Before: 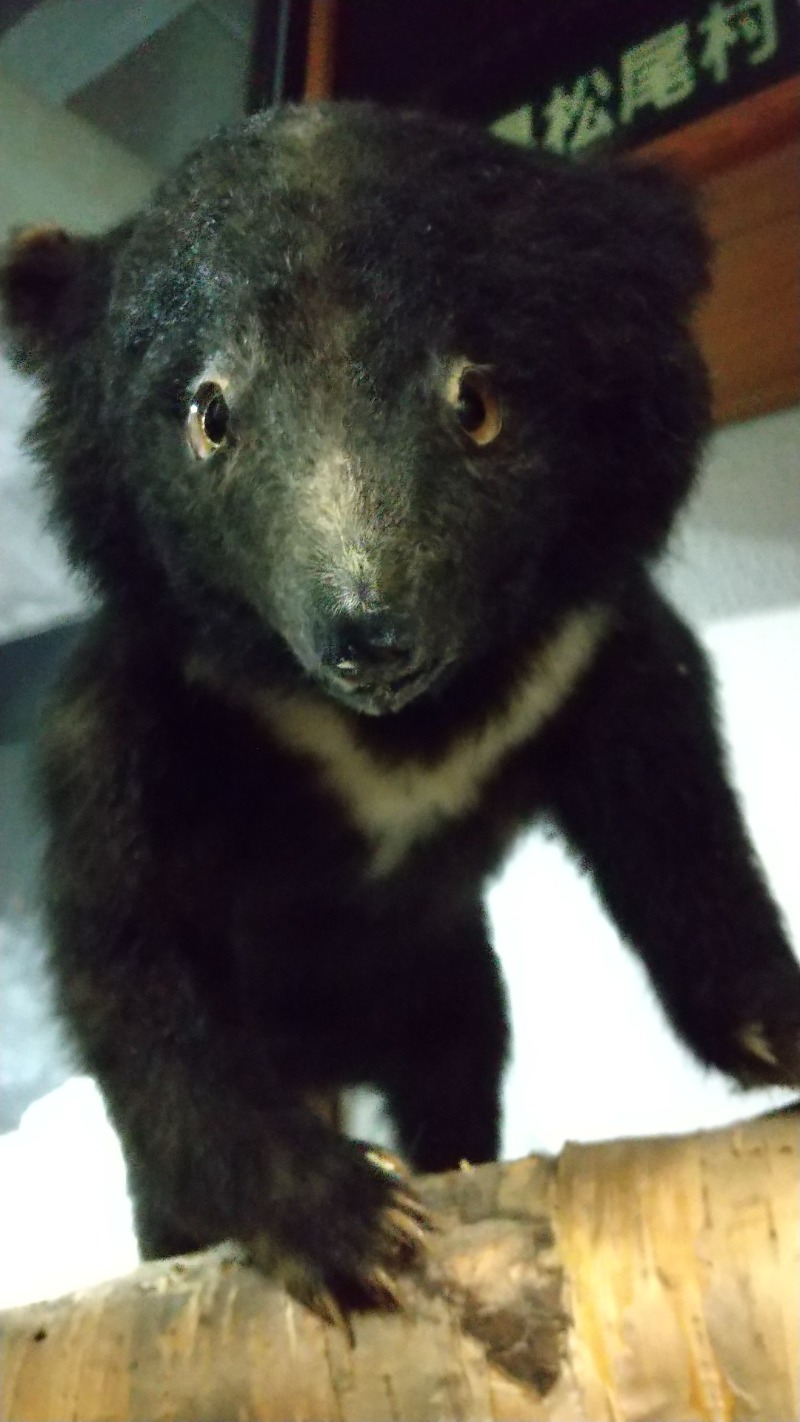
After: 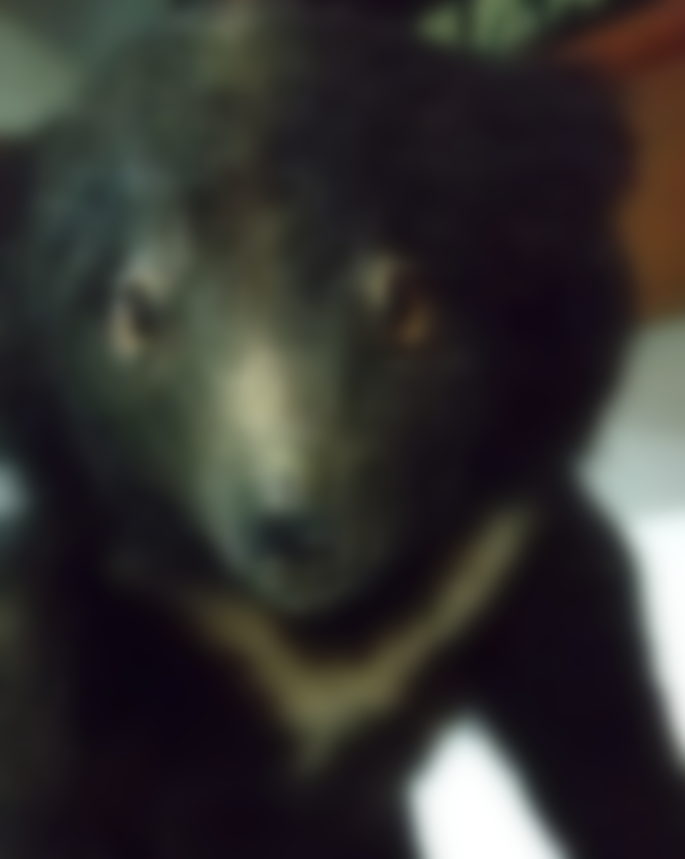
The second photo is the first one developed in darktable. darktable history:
lowpass: on, module defaults
crop and rotate: left 9.345%, top 7.22%, right 4.982%, bottom 32.331%
